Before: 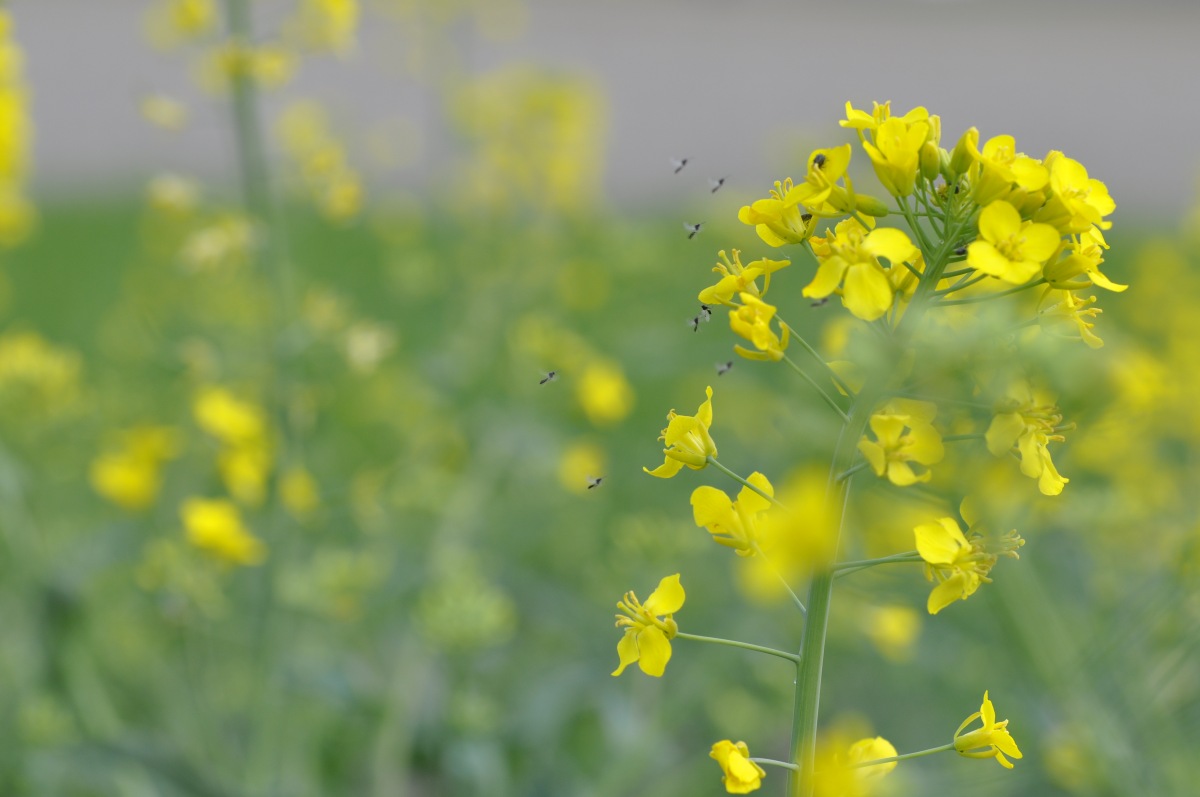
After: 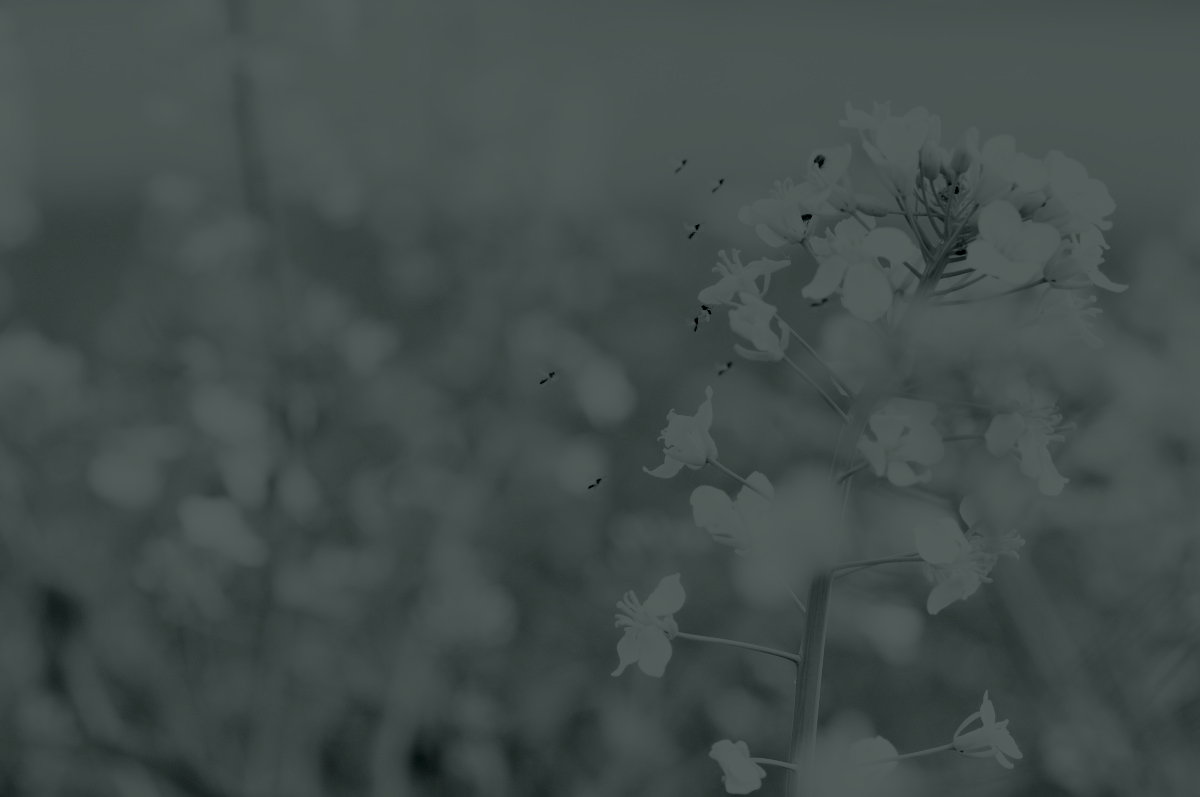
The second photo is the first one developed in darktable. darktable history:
colorize: hue 90°, saturation 19%, lightness 1.59%, version 1
tone equalizer: on, module defaults
rgb curve: curves: ch0 [(0, 0) (0.21, 0.15) (0.24, 0.21) (0.5, 0.75) (0.75, 0.96) (0.89, 0.99) (1, 1)]; ch1 [(0, 0.02) (0.21, 0.13) (0.25, 0.2) (0.5, 0.67) (0.75, 0.9) (0.89, 0.97) (1, 1)]; ch2 [(0, 0.02) (0.21, 0.13) (0.25, 0.2) (0.5, 0.67) (0.75, 0.9) (0.89, 0.97) (1, 1)], compensate middle gray true
